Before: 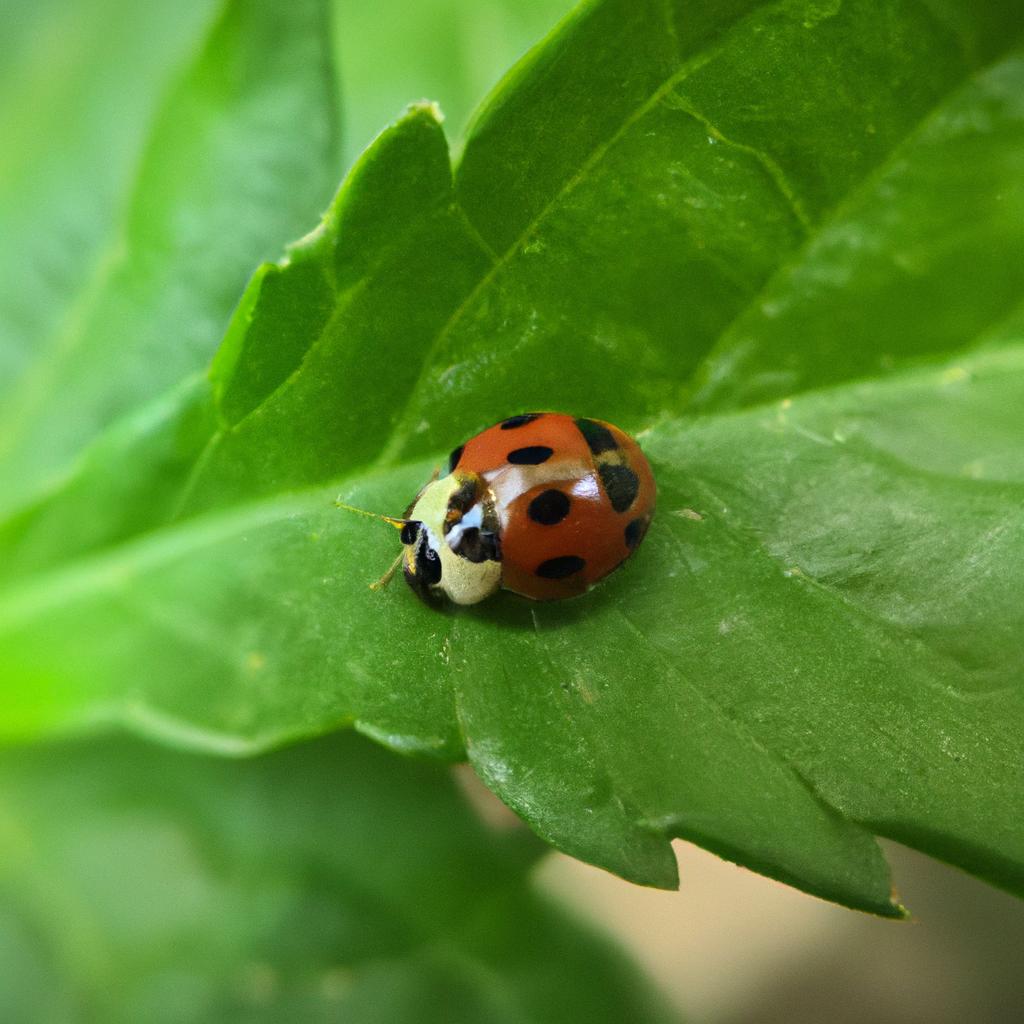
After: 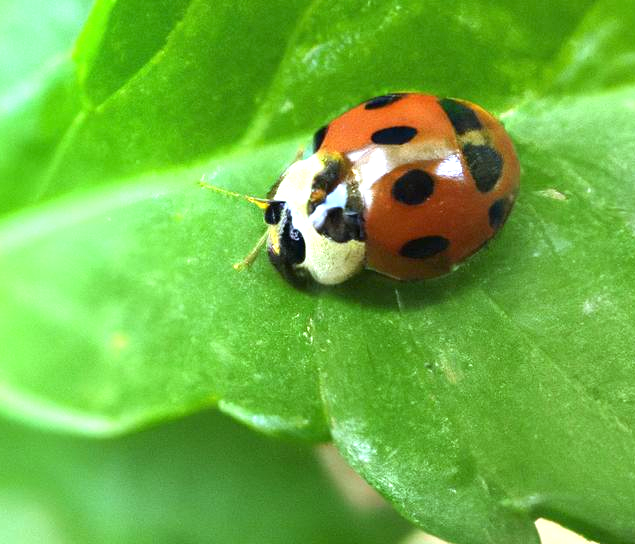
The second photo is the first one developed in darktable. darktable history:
crop: left 13.312%, top 31.28%, right 24.627%, bottom 15.582%
white balance: red 0.924, blue 1.095
exposure: black level correction 0, exposure 1.1 EV, compensate highlight preservation false
